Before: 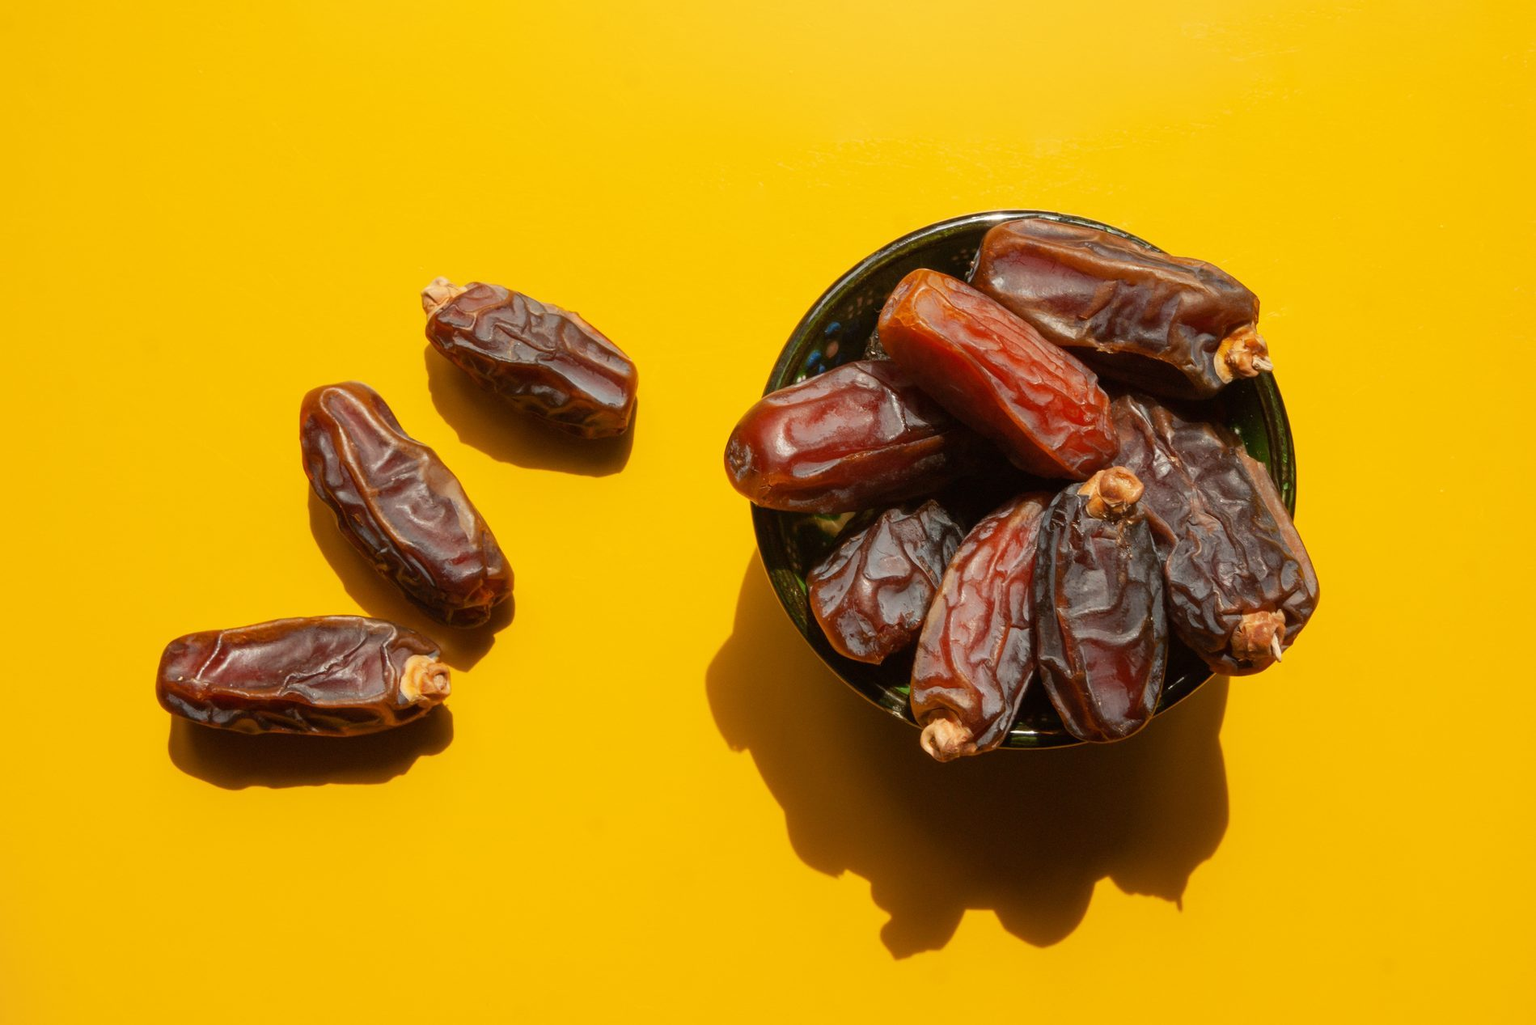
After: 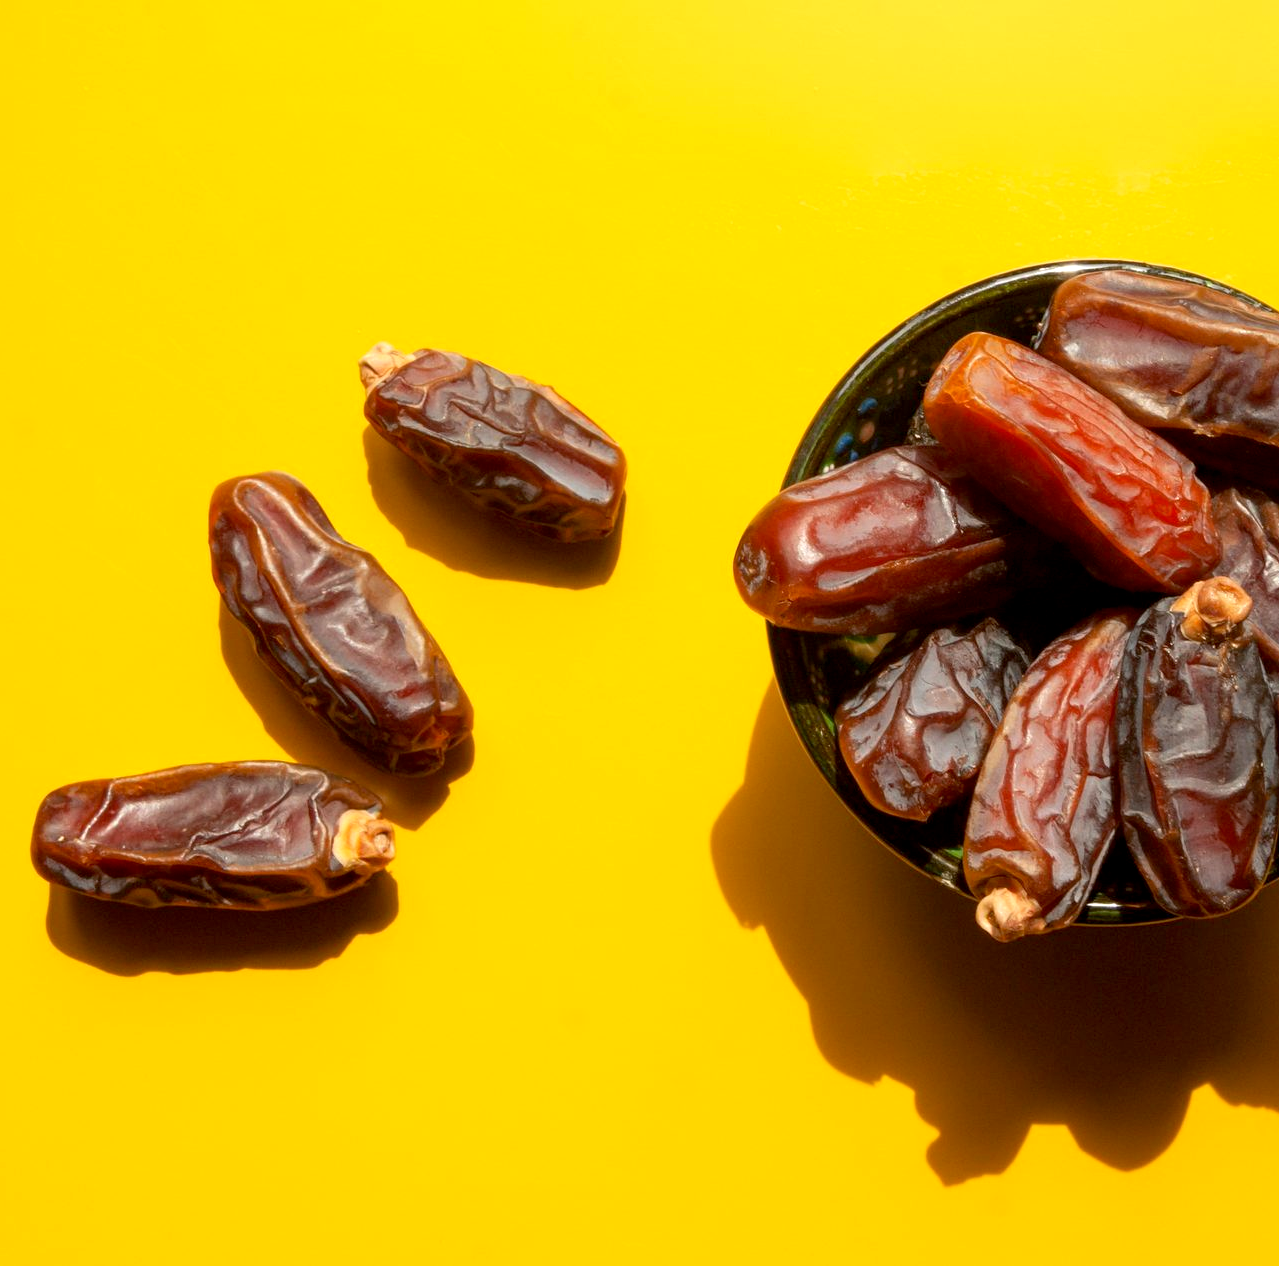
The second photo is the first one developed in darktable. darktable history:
exposure: black level correction 0.005, exposure 0.418 EV, compensate highlight preservation false
crop and rotate: left 8.565%, right 24.044%
